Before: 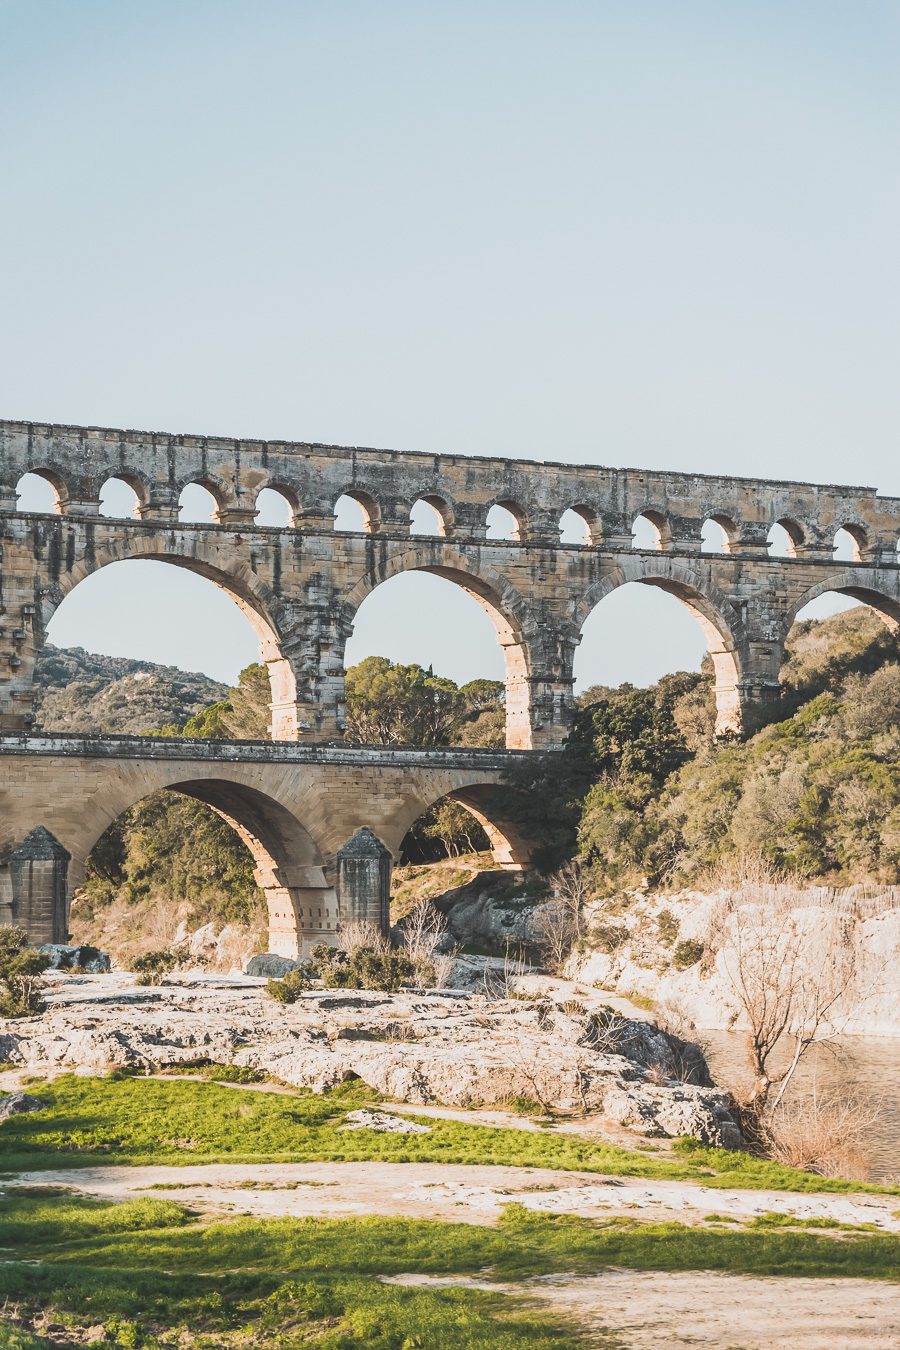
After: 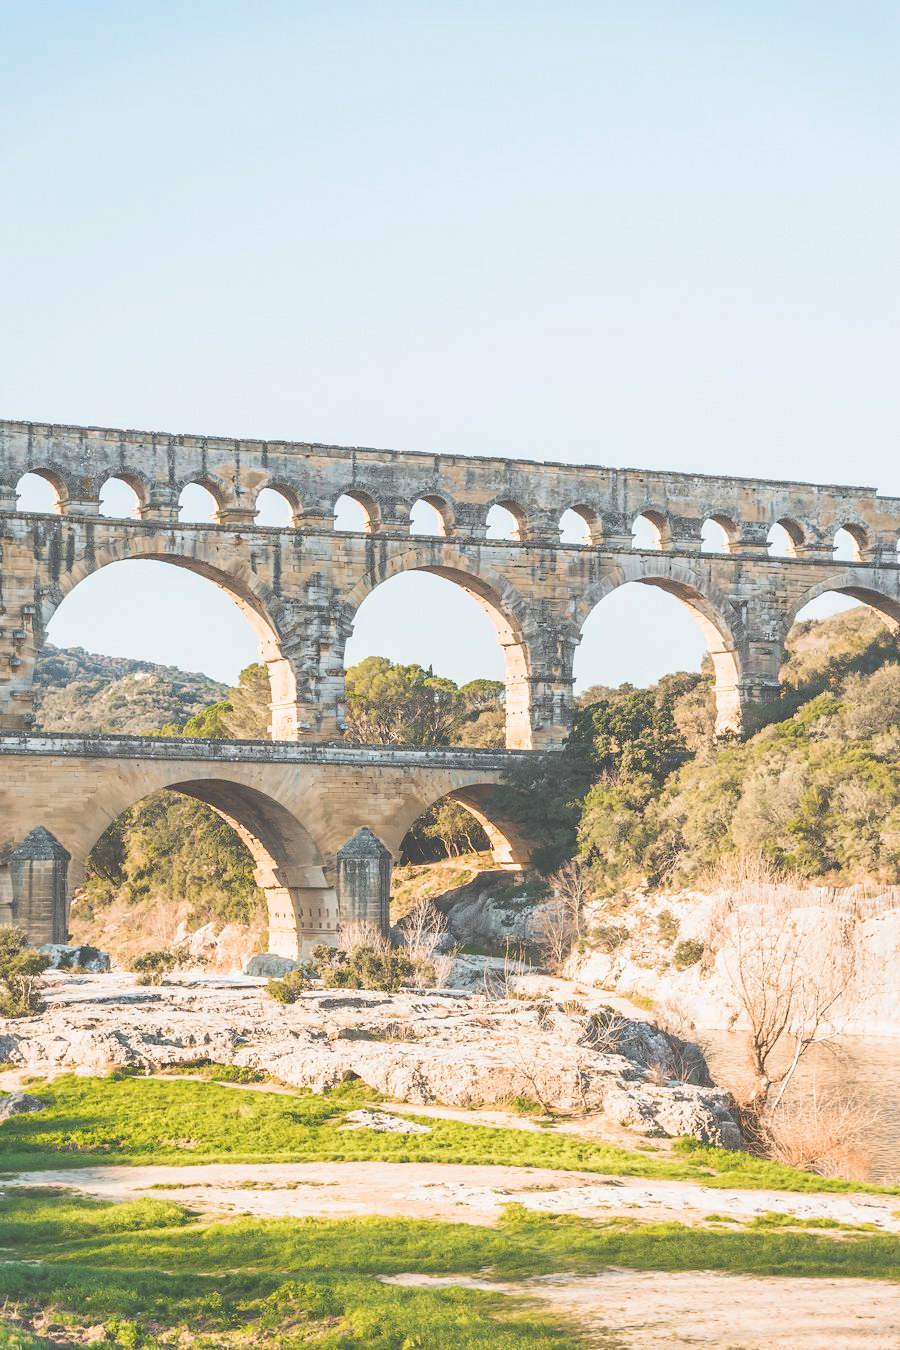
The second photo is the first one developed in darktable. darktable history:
levels: levels [0, 0.397, 0.955]
